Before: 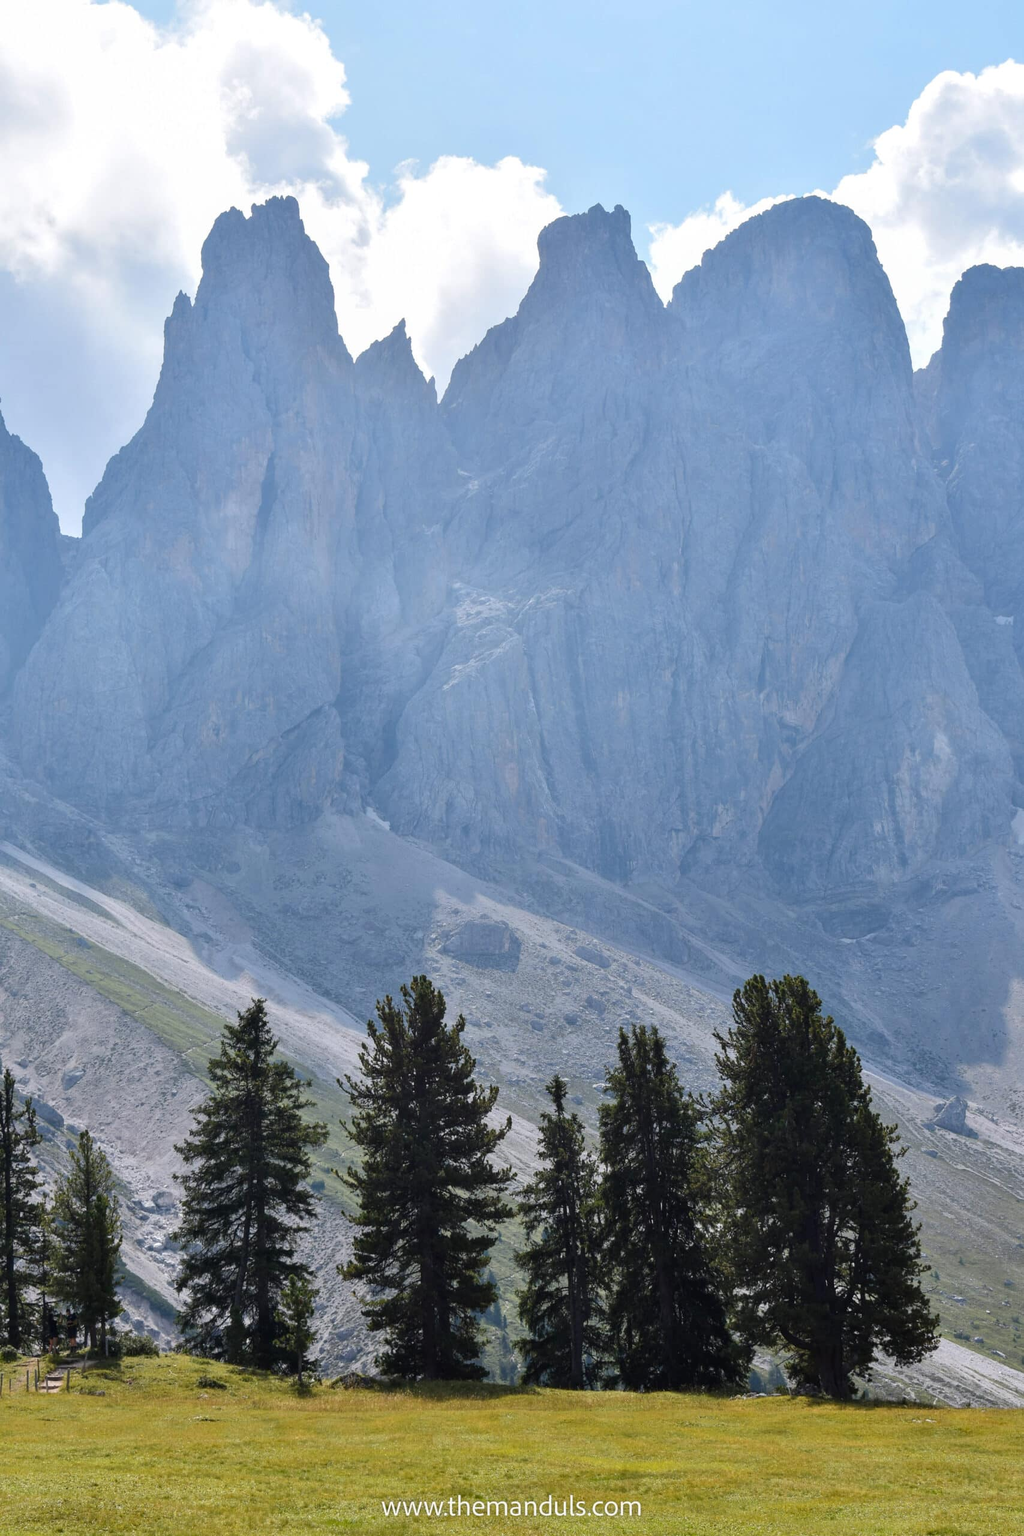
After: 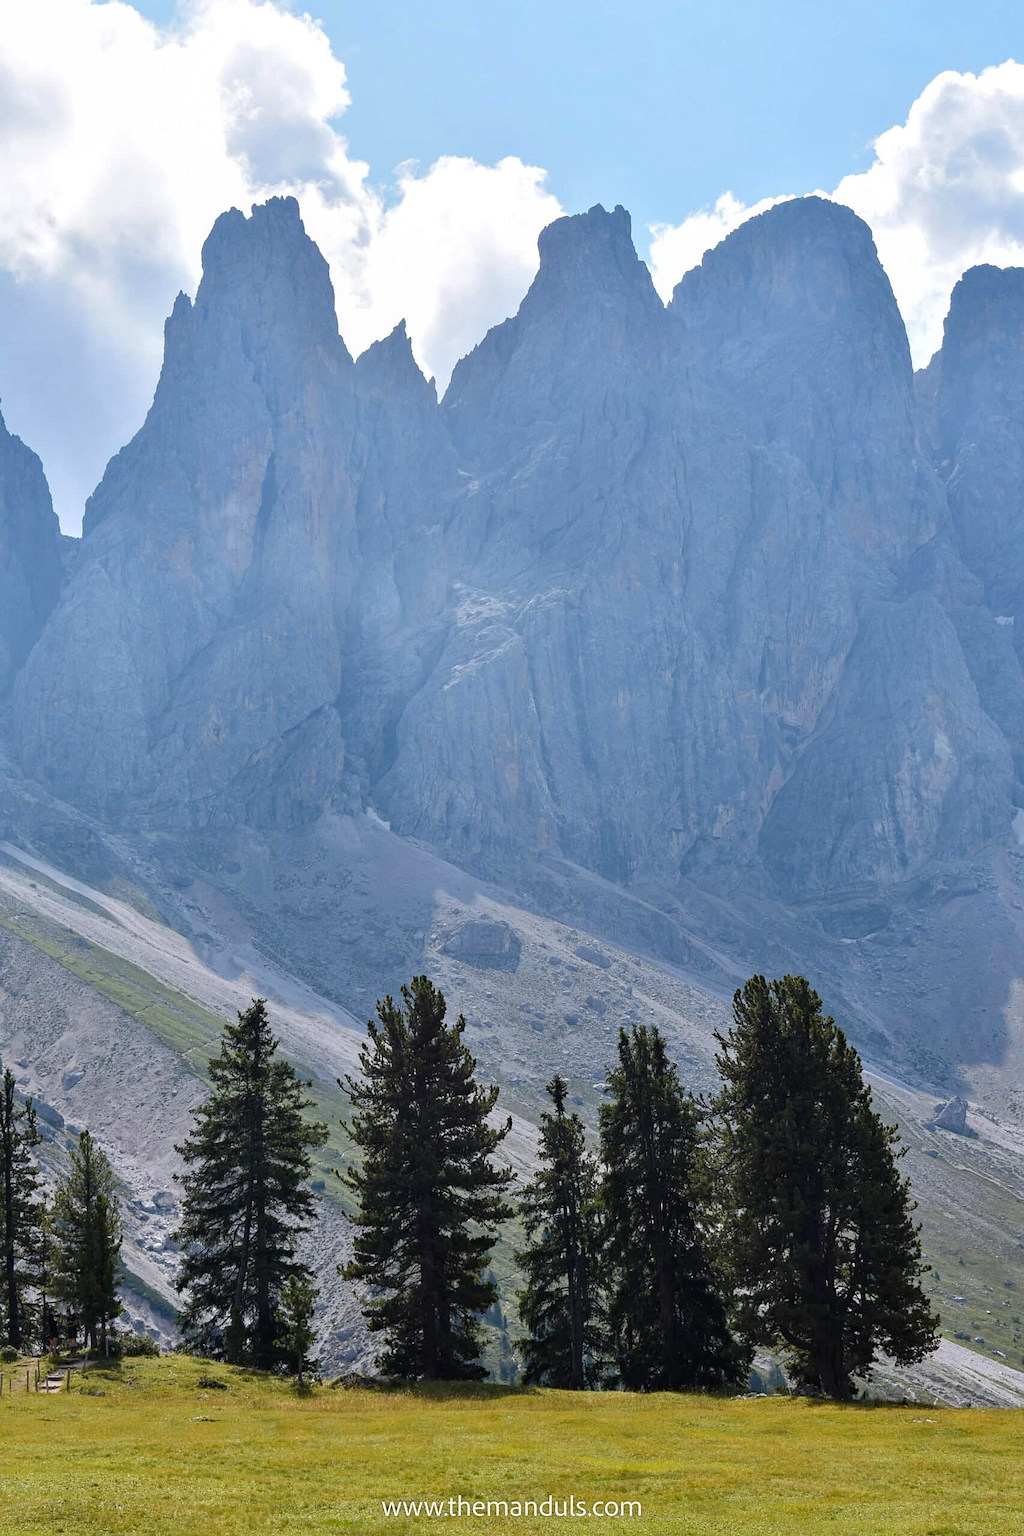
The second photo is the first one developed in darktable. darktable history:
sharpen: radius 1
haze removal: compatibility mode true, adaptive false
